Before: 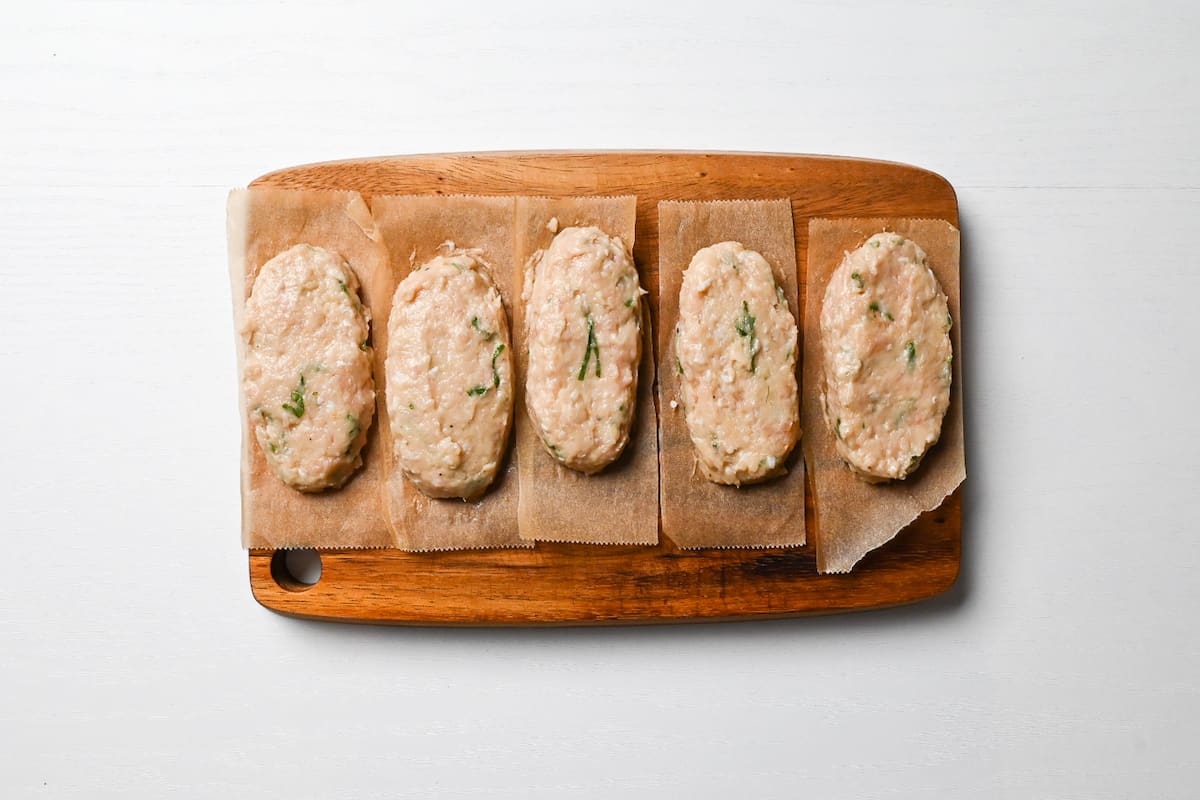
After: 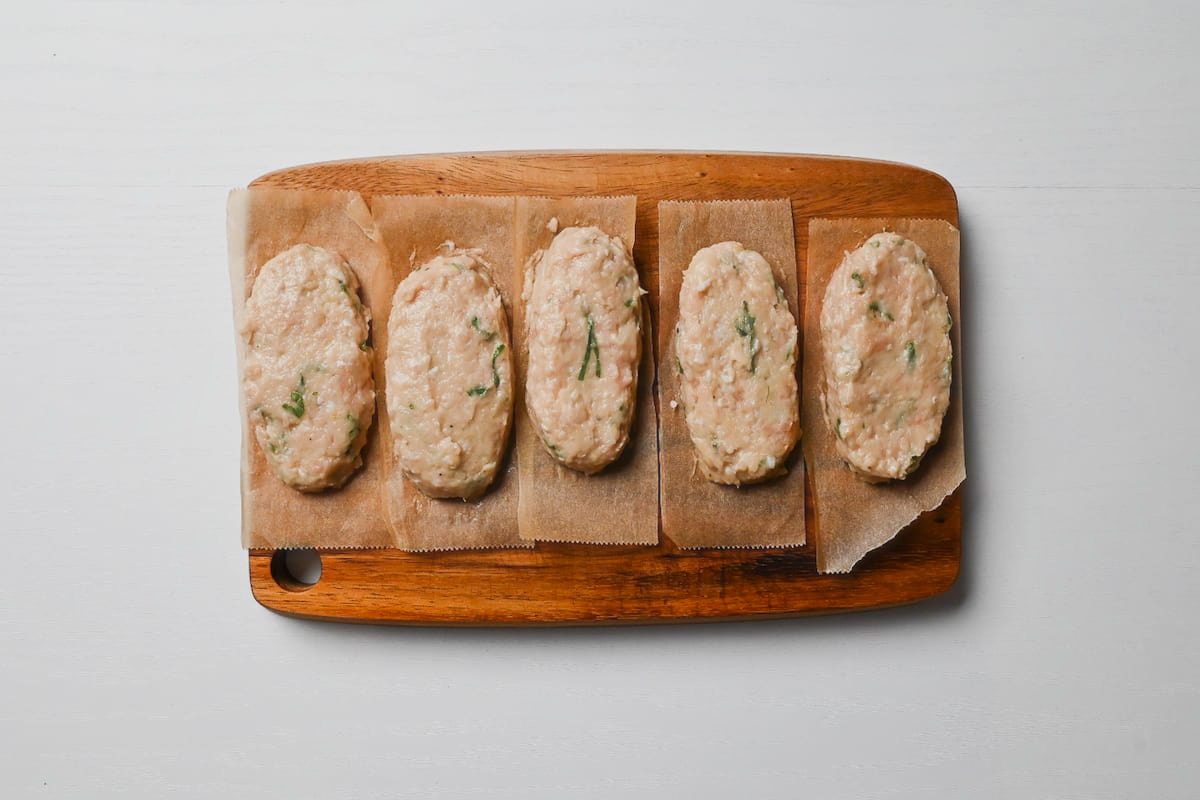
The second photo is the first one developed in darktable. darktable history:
haze removal: strength -0.1, adaptive false
shadows and highlights: radius 121.13, shadows 21.4, white point adjustment -9.72, highlights -14.39, soften with gaussian
